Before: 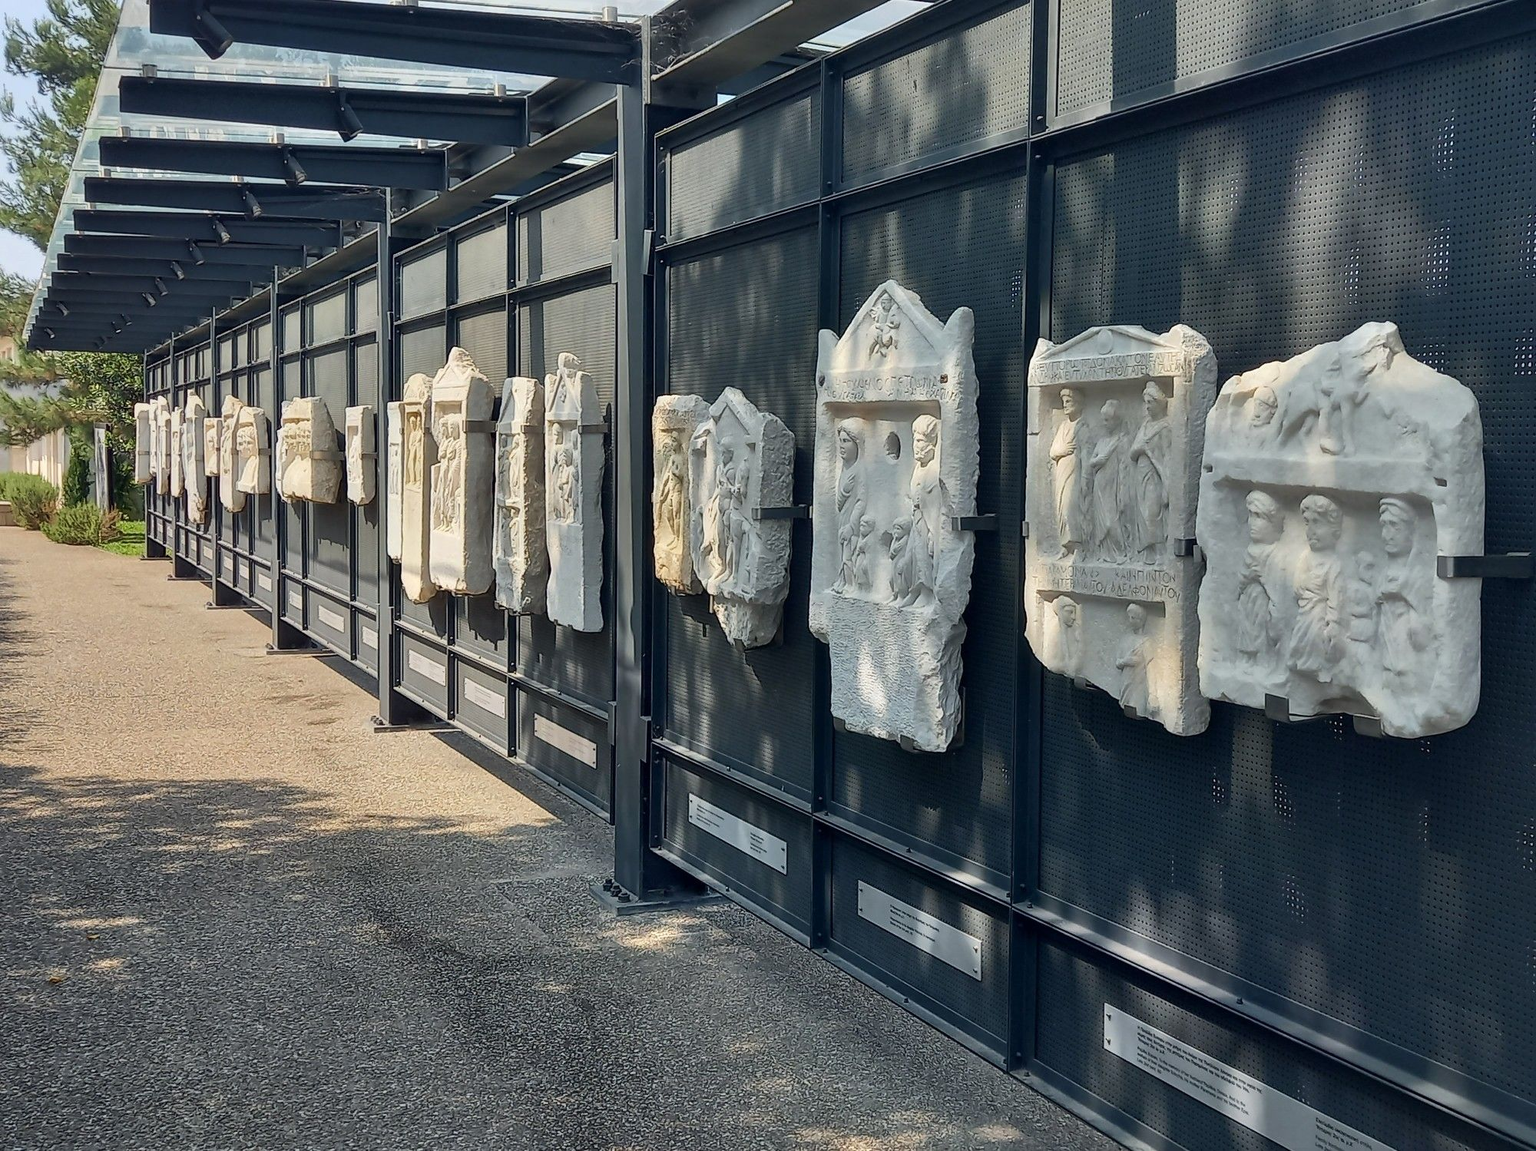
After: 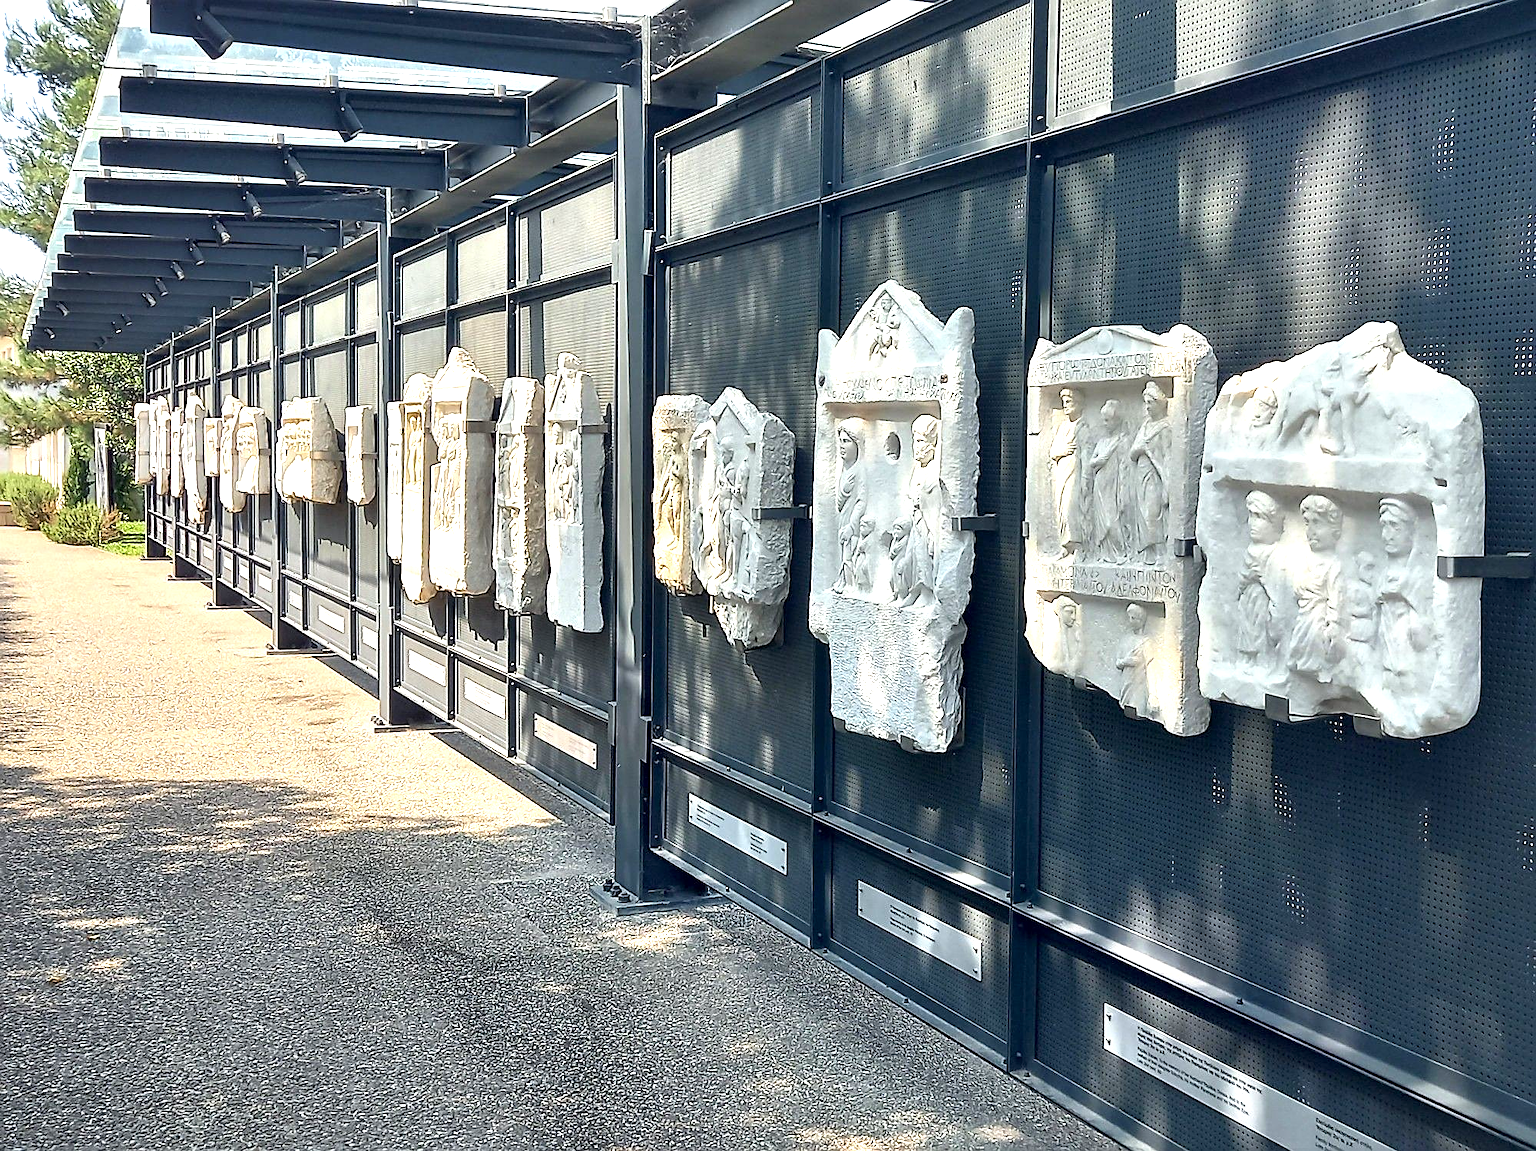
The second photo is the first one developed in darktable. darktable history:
sharpen: on, module defaults
exposure: black level correction 0.001, exposure 1.131 EV, compensate exposure bias true, compensate highlight preservation false
